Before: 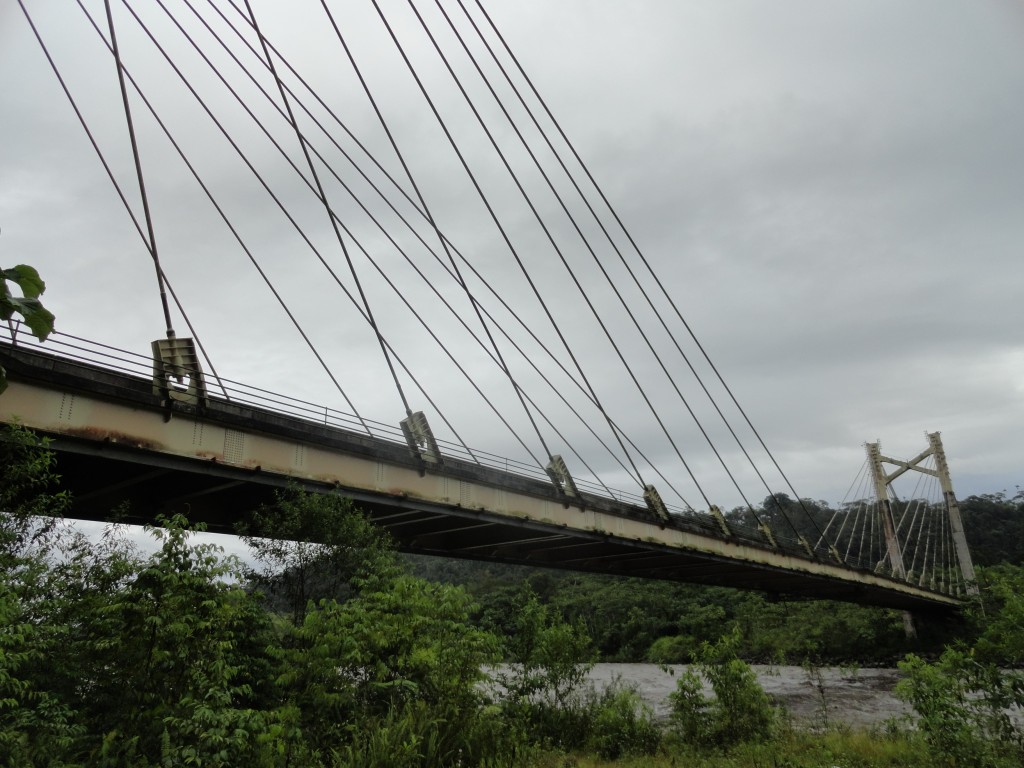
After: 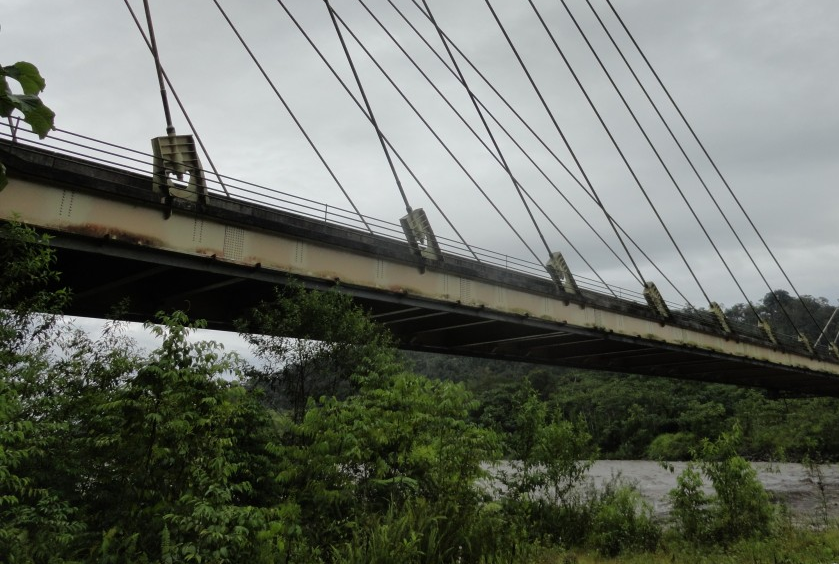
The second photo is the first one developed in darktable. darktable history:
crop: top 26.509%, right 18.037%
